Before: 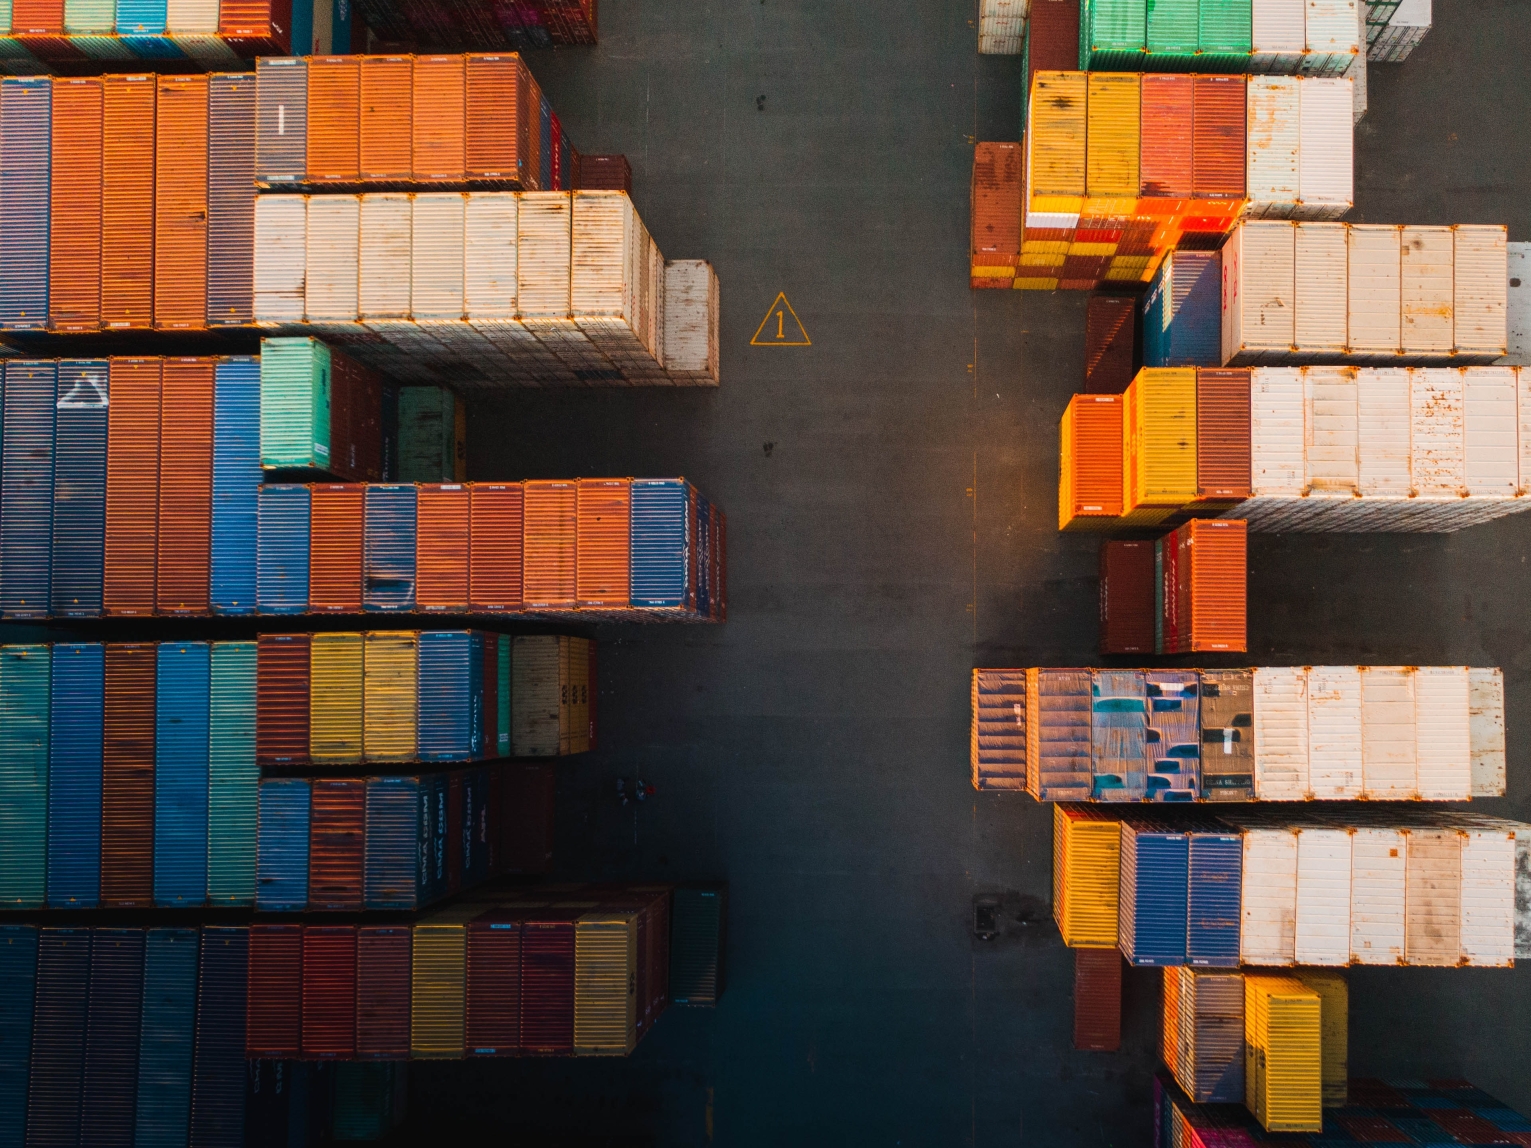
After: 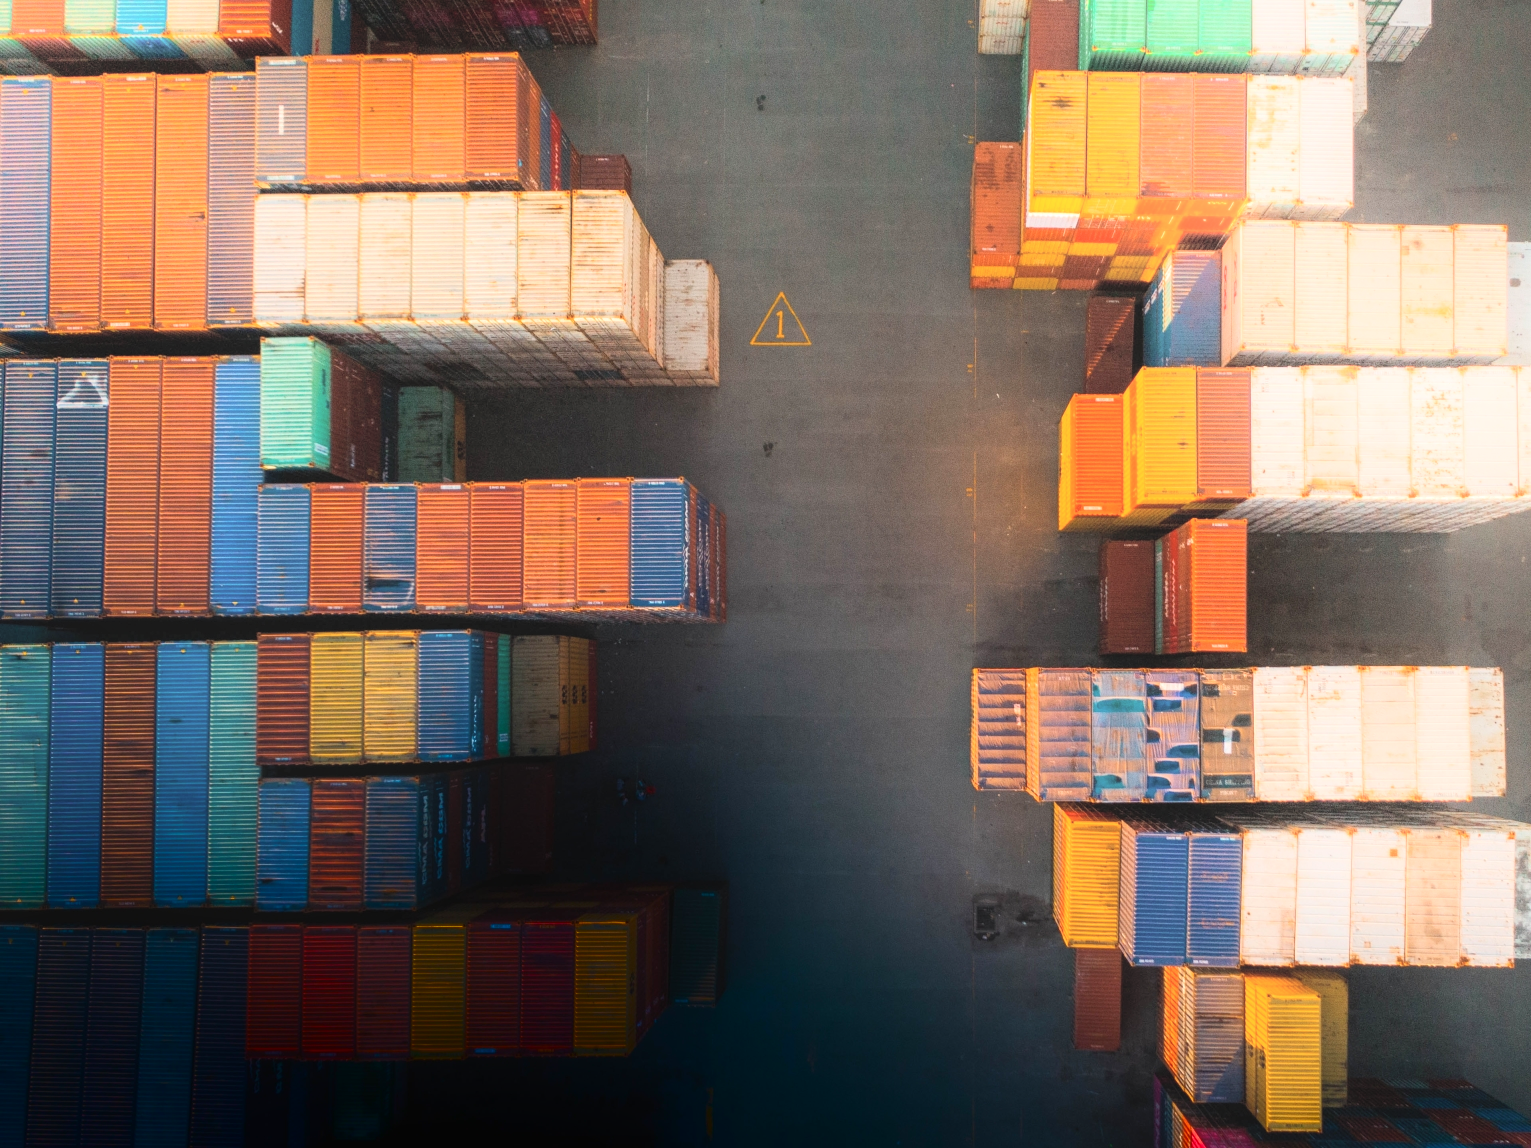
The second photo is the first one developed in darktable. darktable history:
shadows and highlights: shadows -89.03, highlights 88.42, soften with gaussian
contrast brightness saturation: brightness 0.283
levels: white 99.91%, levels [0, 0.48, 0.961]
